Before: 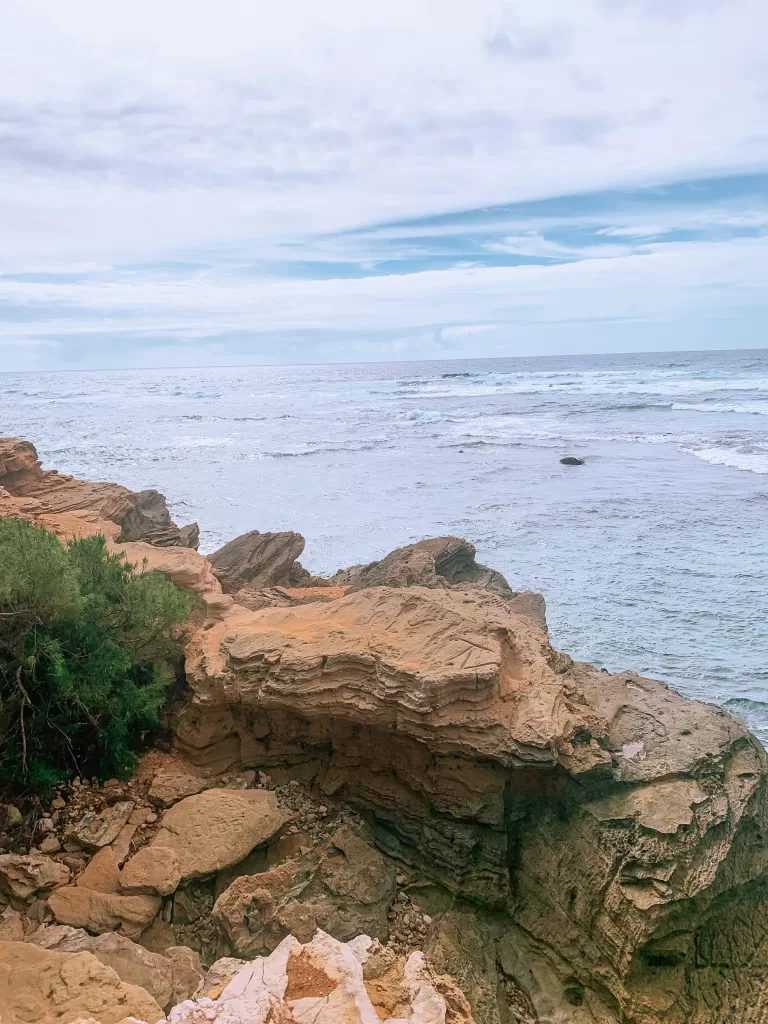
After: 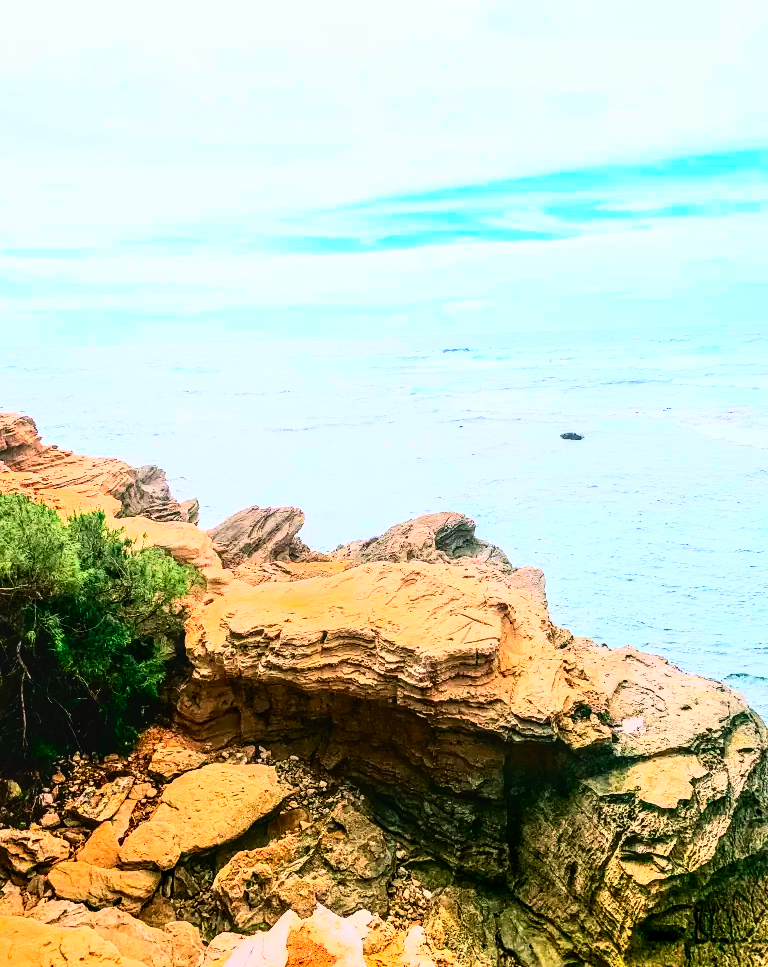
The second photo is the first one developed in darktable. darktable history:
contrast brightness saturation: contrast 0.26, brightness 0.02, saturation 0.87
crop and rotate: top 2.479%, bottom 3.018%
local contrast: detail 130%
rgb curve: curves: ch0 [(0, 0) (0.21, 0.15) (0.24, 0.21) (0.5, 0.75) (0.75, 0.96) (0.89, 0.99) (1, 1)]; ch1 [(0, 0.02) (0.21, 0.13) (0.25, 0.2) (0.5, 0.67) (0.75, 0.9) (0.89, 0.97) (1, 1)]; ch2 [(0, 0.02) (0.21, 0.13) (0.25, 0.2) (0.5, 0.67) (0.75, 0.9) (0.89, 0.97) (1, 1)], compensate middle gray true
